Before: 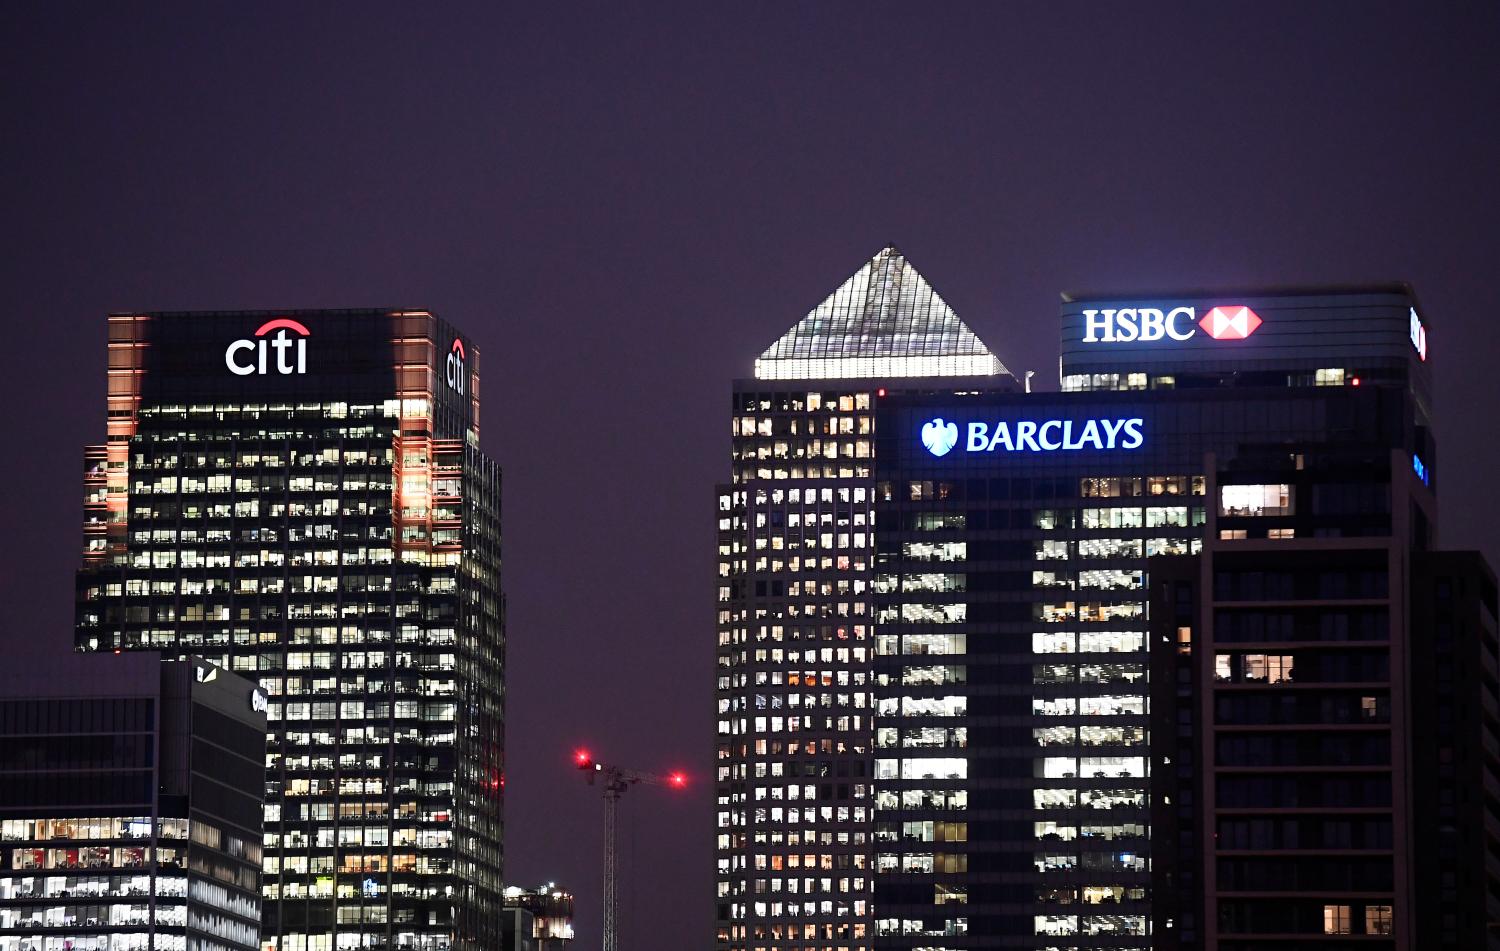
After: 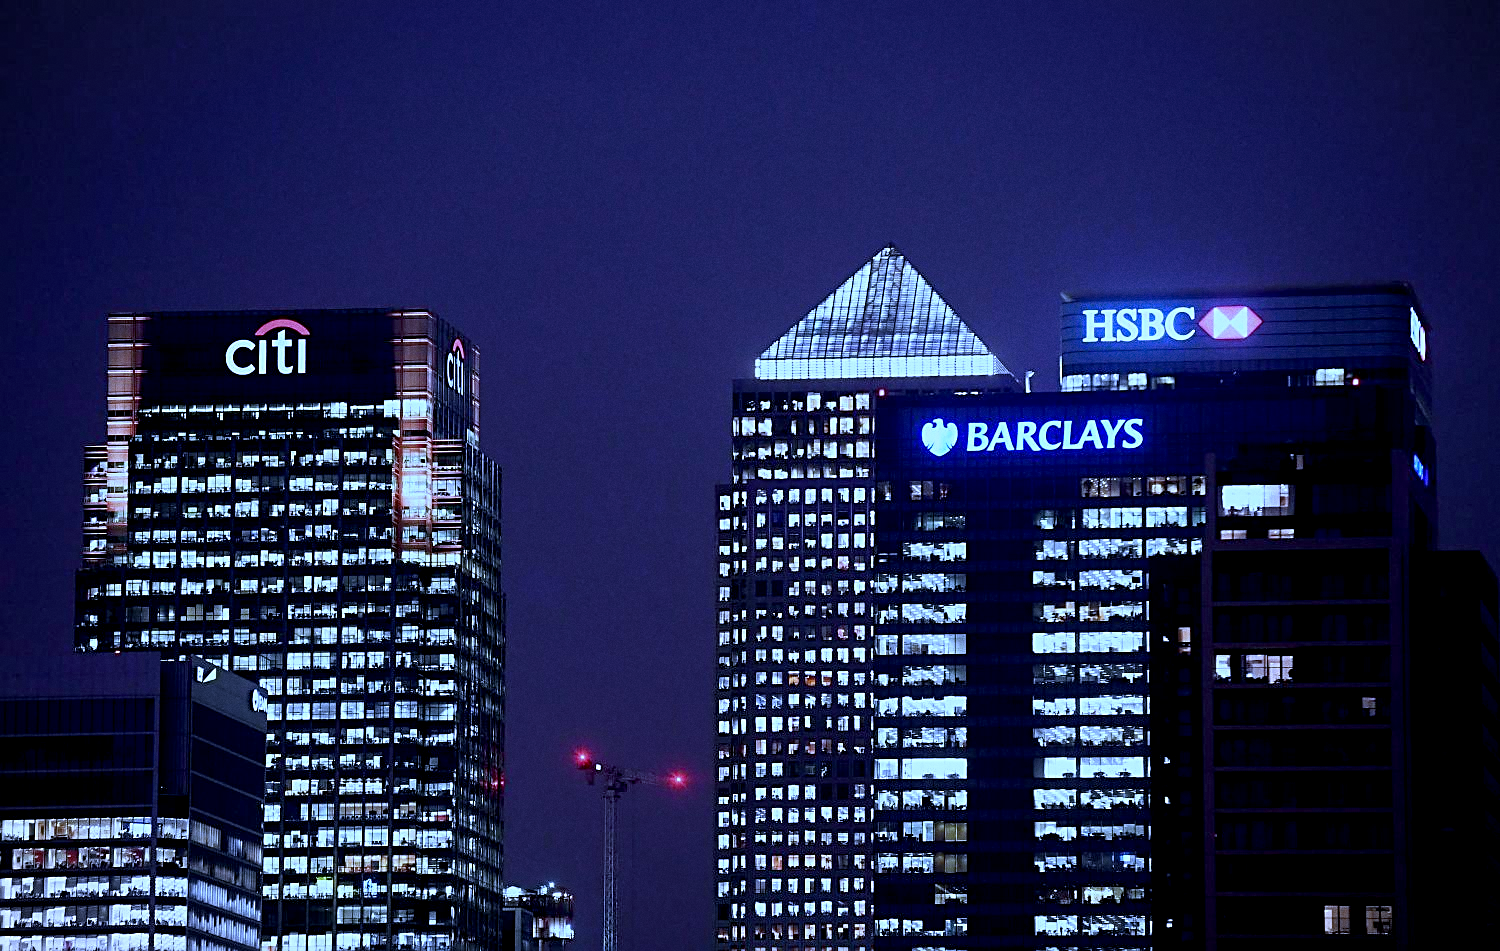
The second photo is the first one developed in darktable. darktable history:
grain: coarseness 0.09 ISO
vignetting: fall-off start 100%, brightness -0.282, width/height ratio 1.31
sharpen: on, module defaults
exposure: black level correction 0.009, exposure -0.159 EV, compensate highlight preservation false
white balance: red 0.766, blue 1.537
